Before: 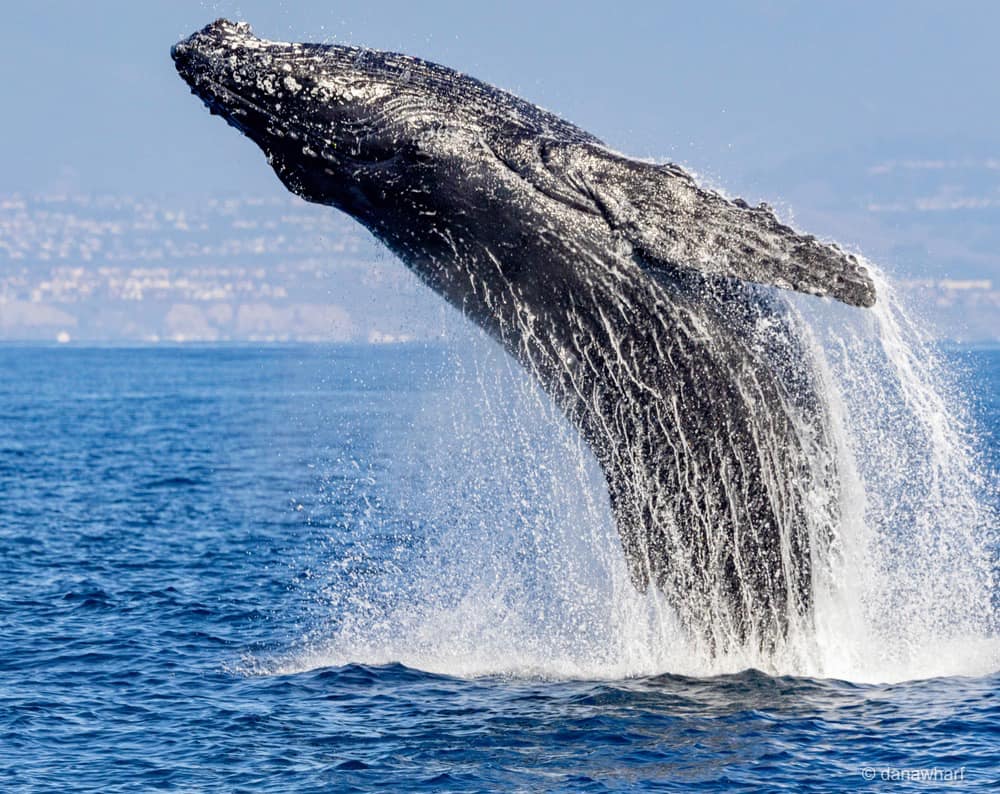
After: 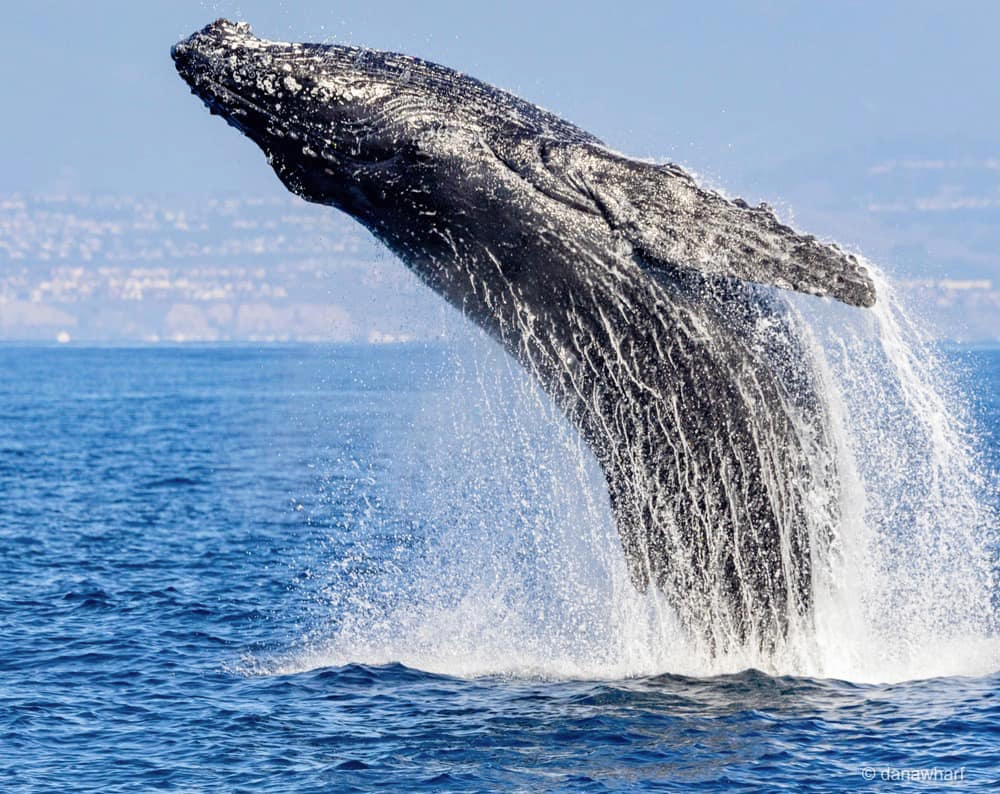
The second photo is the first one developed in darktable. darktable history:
contrast brightness saturation: contrast 0.055, brightness 0.057, saturation 0.013
